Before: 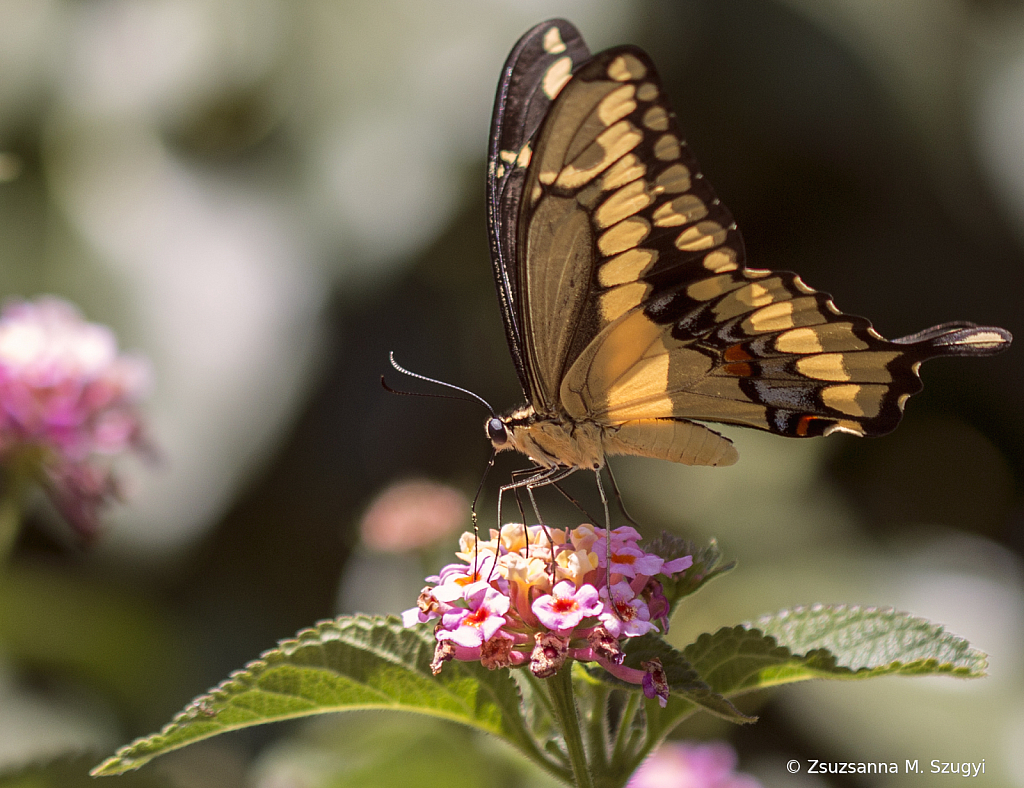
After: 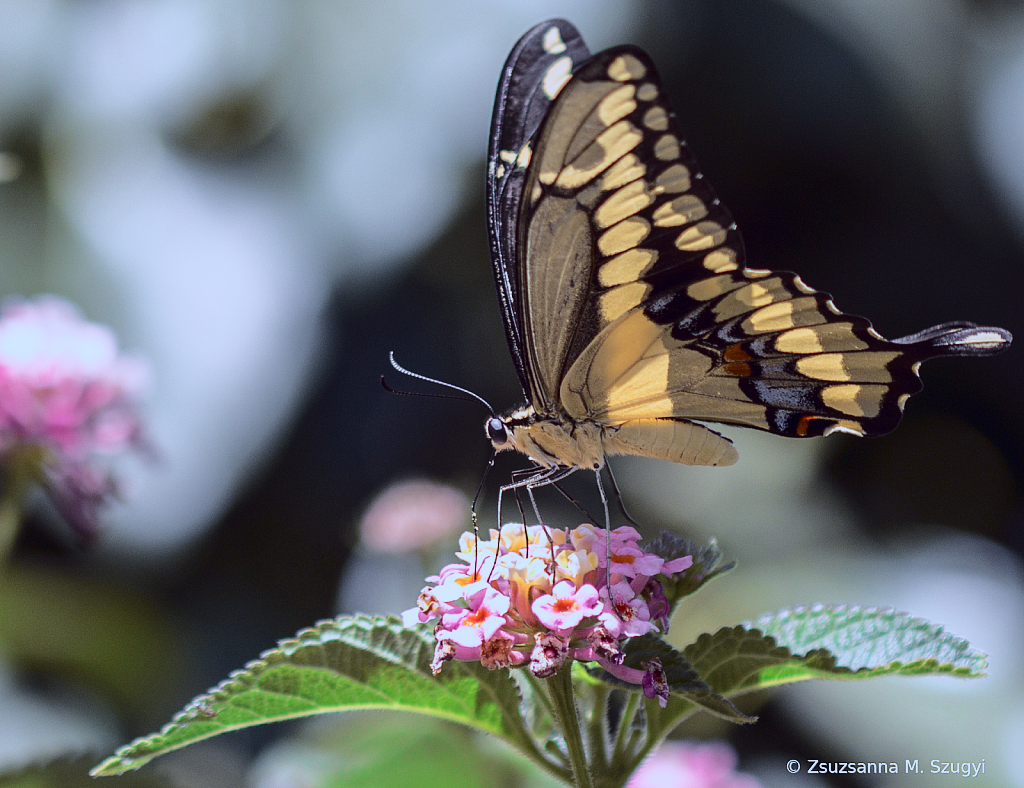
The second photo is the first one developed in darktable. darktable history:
tone curve: curves: ch0 [(0.003, 0.003) (0.104, 0.069) (0.236, 0.218) (0.401, 0.443) (0.495, 0.55) (0.625, 0.67) (0.819, 0.841) (0.96, 0.899)]; ch1 [(0, 0) (0.161, 0.092) (0.37, 0.302) (0.424, 0.402) (0.45, 0.466) (0.495, 0.506) (0.573, 0.571) (0.638, 0.641) (0.751, 0.741) (1, 1)]; ch2 [(0, 0) (0.352, 0.403) (0.466, 0.443) (0.524, 0.501) (0.56, 0.556) (1, 1)], color space Lab, independent channels, preserve colors none
color calibration: x 0.395, y 0.386, temperature 3638.14 K
